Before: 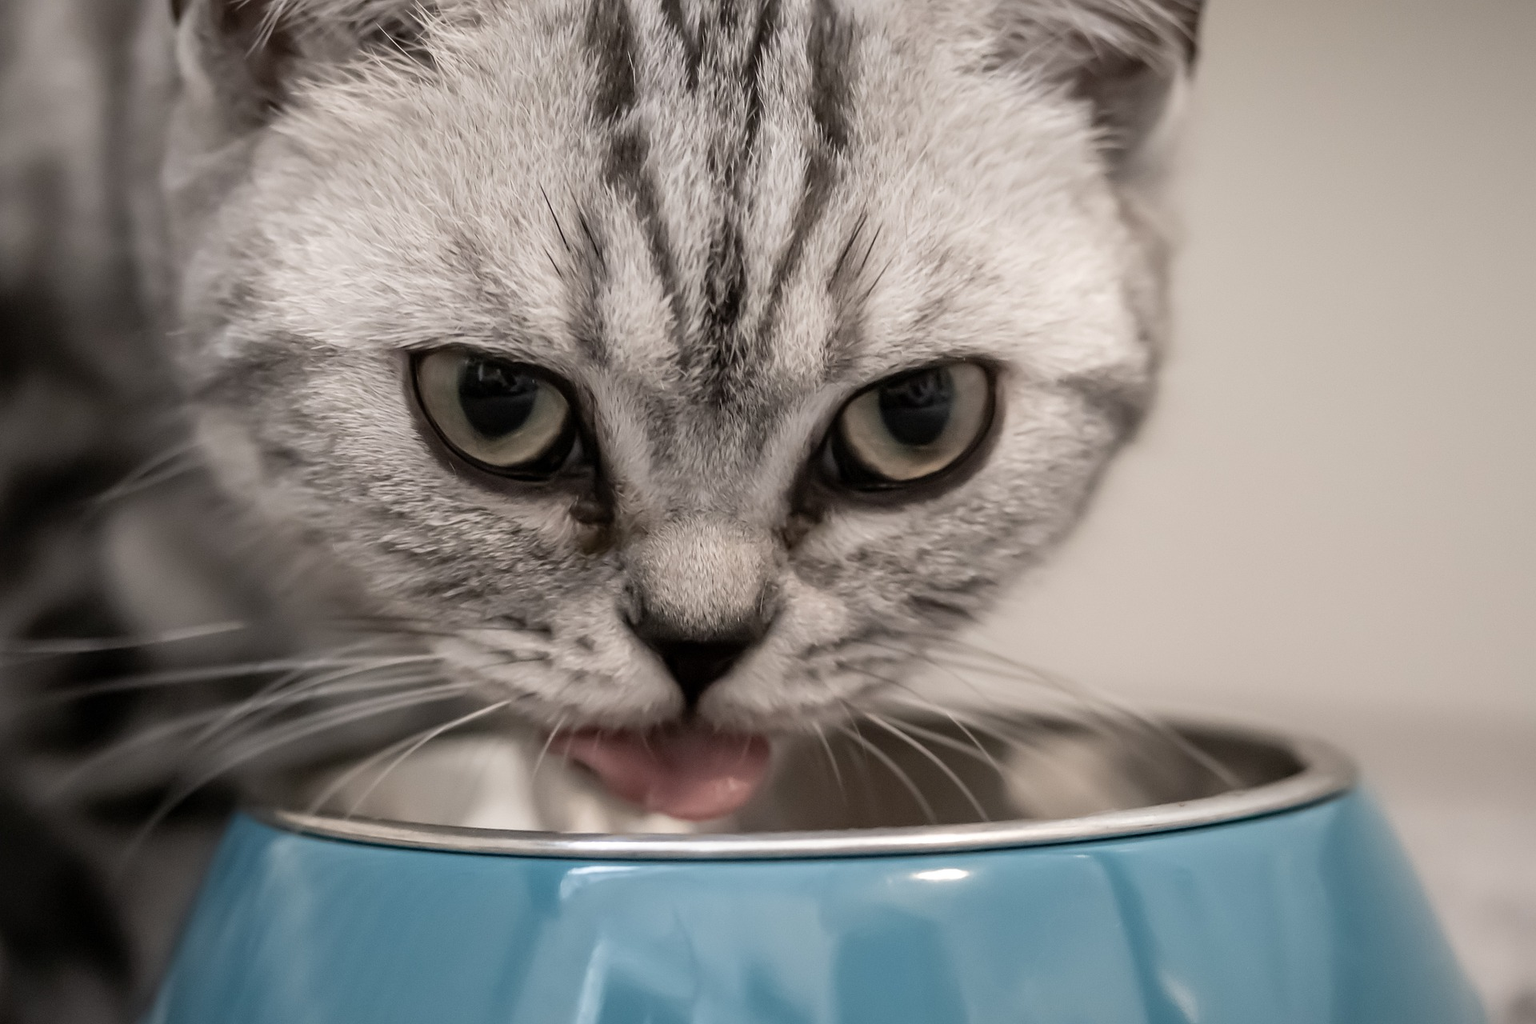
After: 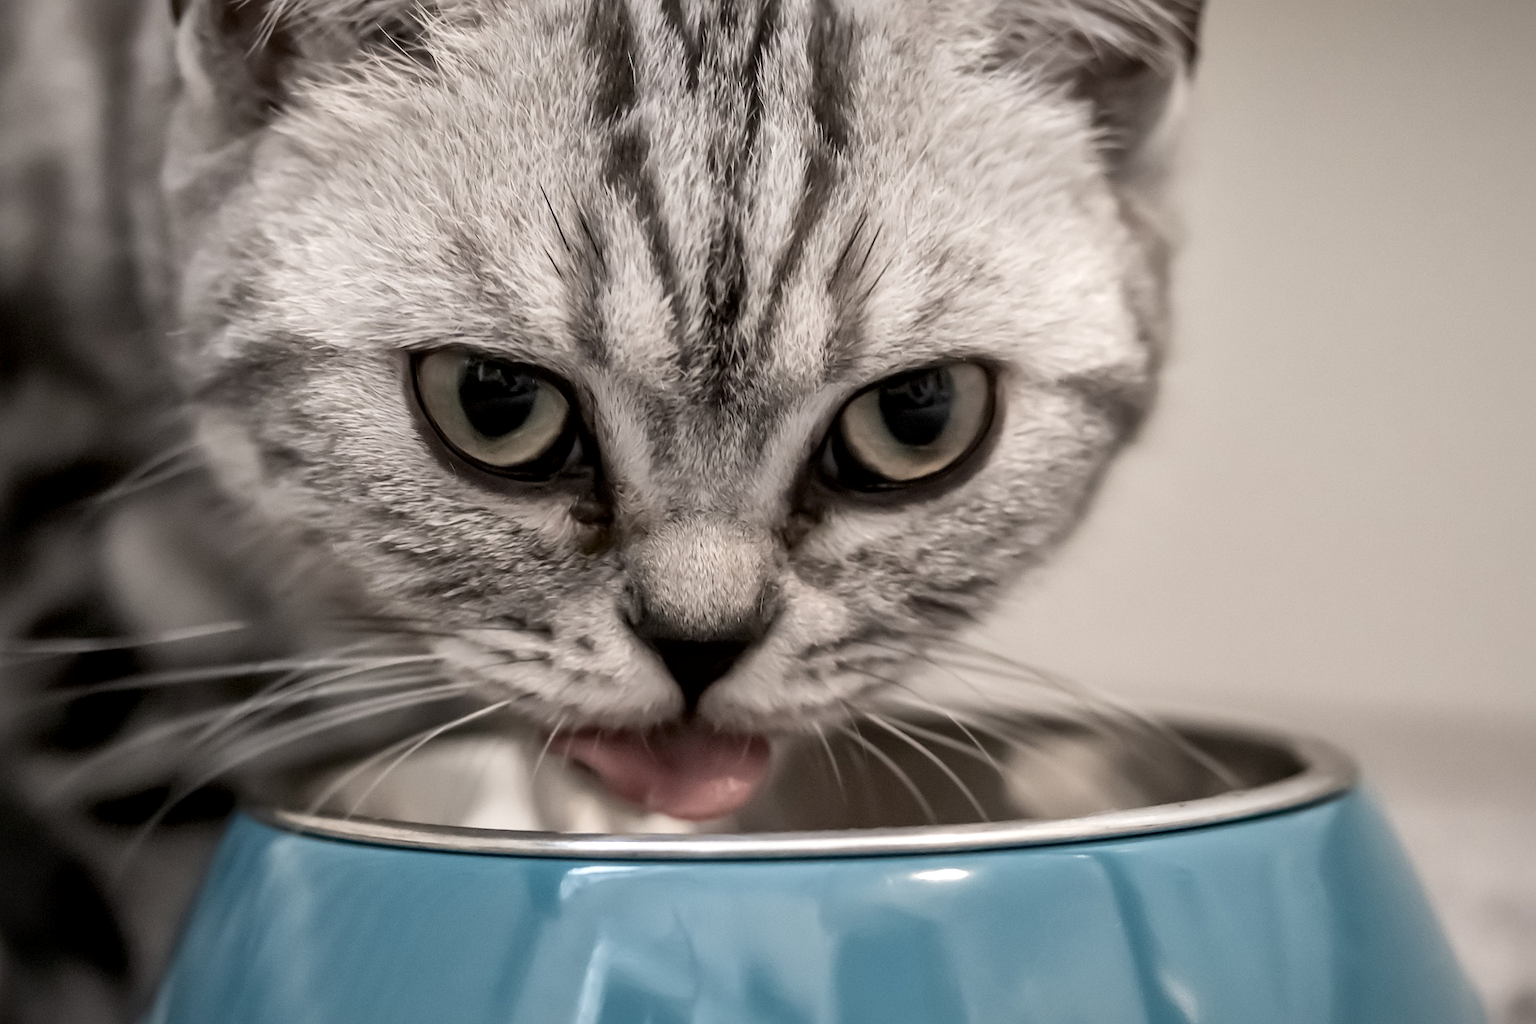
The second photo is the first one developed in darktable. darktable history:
local contrast: mode bilateral grid, contrast 19, coarseness 49, detail 149%, midtone range 0.2
